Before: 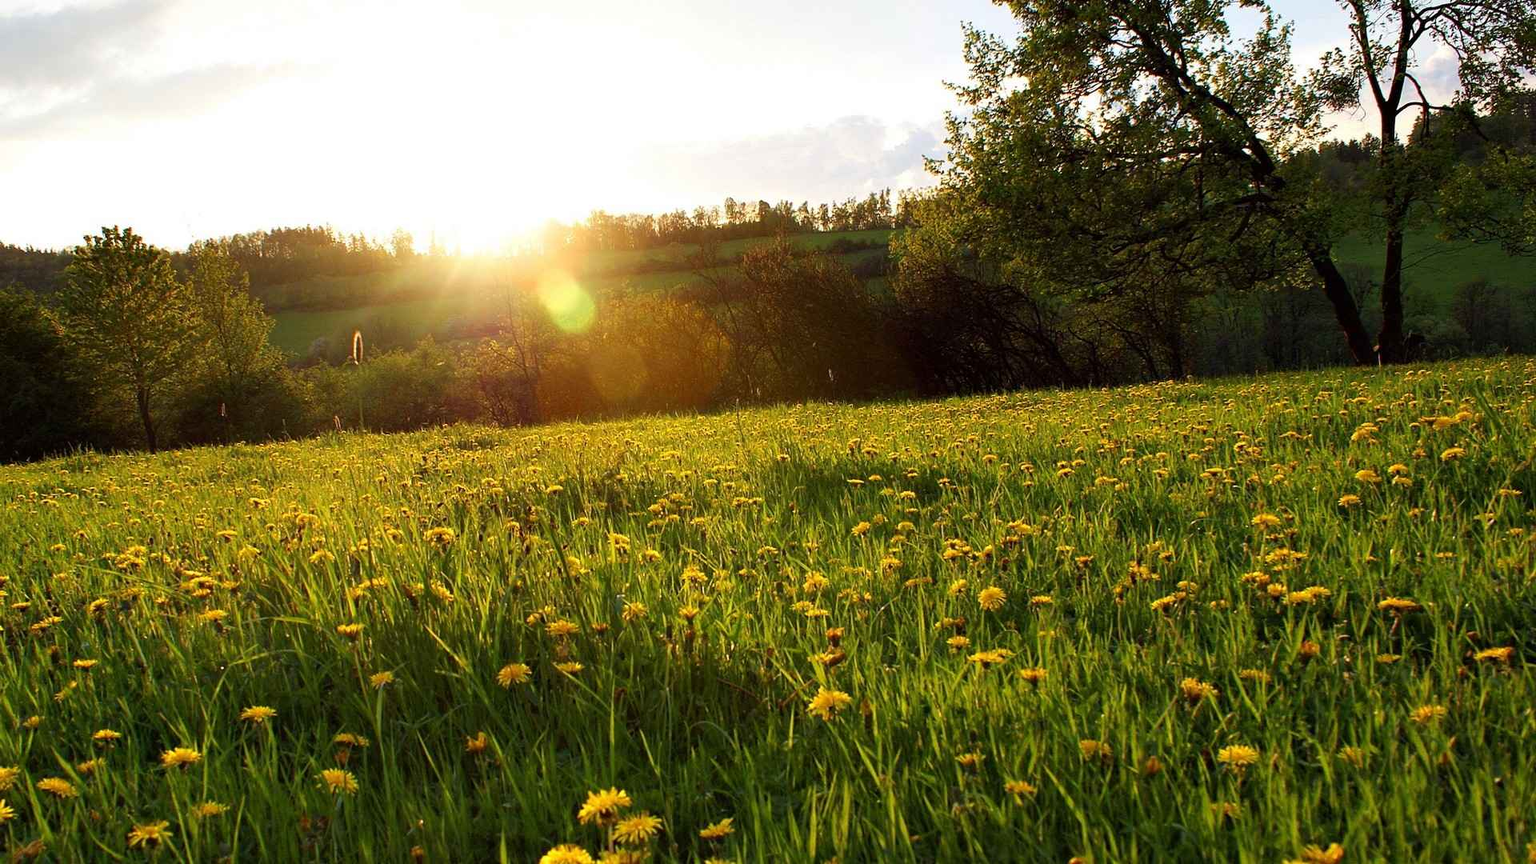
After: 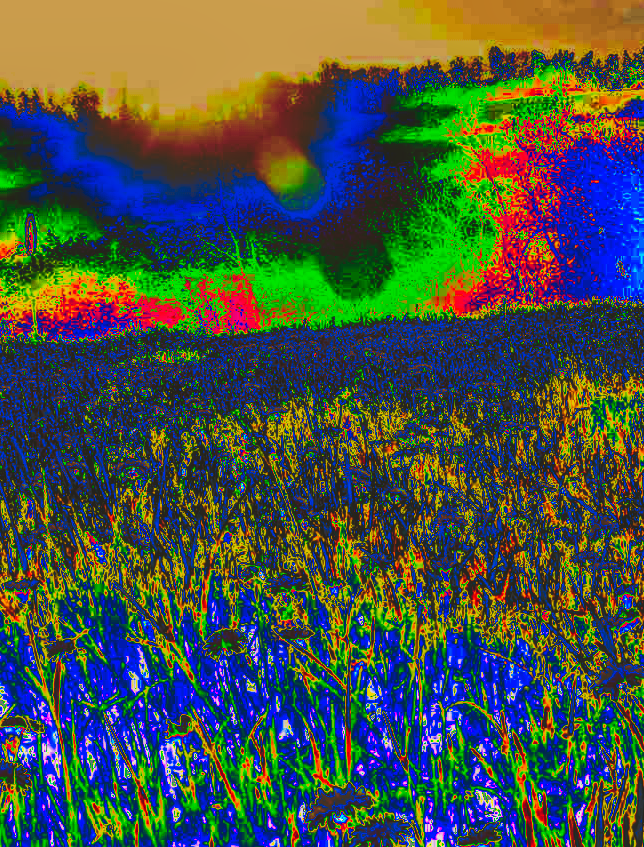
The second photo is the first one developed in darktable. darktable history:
crop and rotate: left 21.77%, top 18.528%, right 44.676%, bottom 2.997%
exposure: black level correction 0, exposure 1.3 EV, compensate exposure bias true, compensate highlight preservation false
tone curve: curves: ch0 [(0, 0) (0.003, 0.99) (0.011, 0.983) (0.025, 0.934) (0.044, 0.719) (0.069, 0.382) (0.1, 0.204) (0.136, 0.093) (0.177, 0.094) (0.224, 0.093) (0.277, 0.098) (0.335, 0.214) (0.399, 0.616) (0.468, 0.827) (0.543, 0.464) (0.623, 0.145) (0.709, 0.127) (0.801, 0.187) (0.898, 0.203) (1, 1)], preserve colors none
color balance rgb: shadows lift › chroma 3%, shadows lift › hue 280.8°, power › hue 330°, highlights gain › chroma 3%, highlights gain › hue 75.6°, global offset › luminance -1%, perceptual saturation grading › global saturation 20%, perceptual saturation grading › highlights -25%, perceptual saturation grading › shadows 50%, global vibrance 20%
filmic rgb: black relative exposure -7.65 EV, white relative exposure 4.56 EV, hardness 3.61
local contrast: highlights 0%, shadows 0%, detail 133%
